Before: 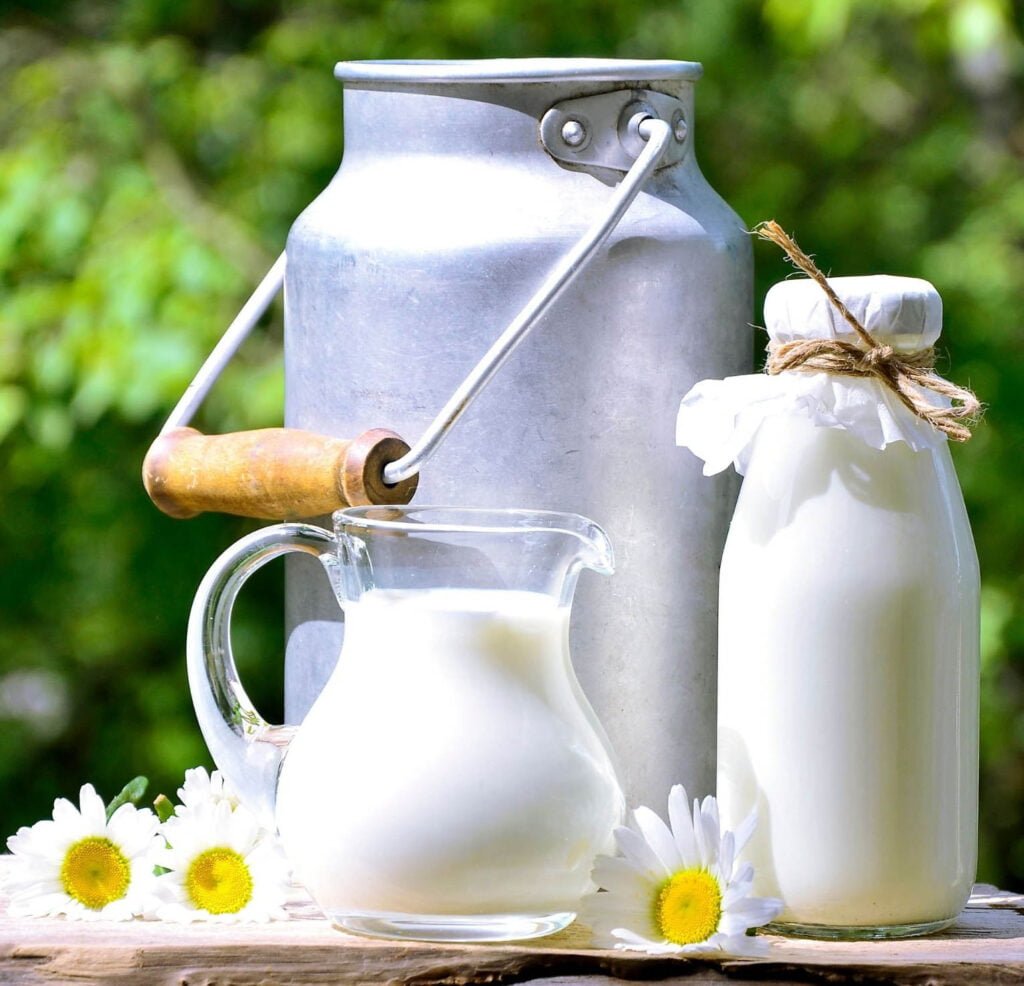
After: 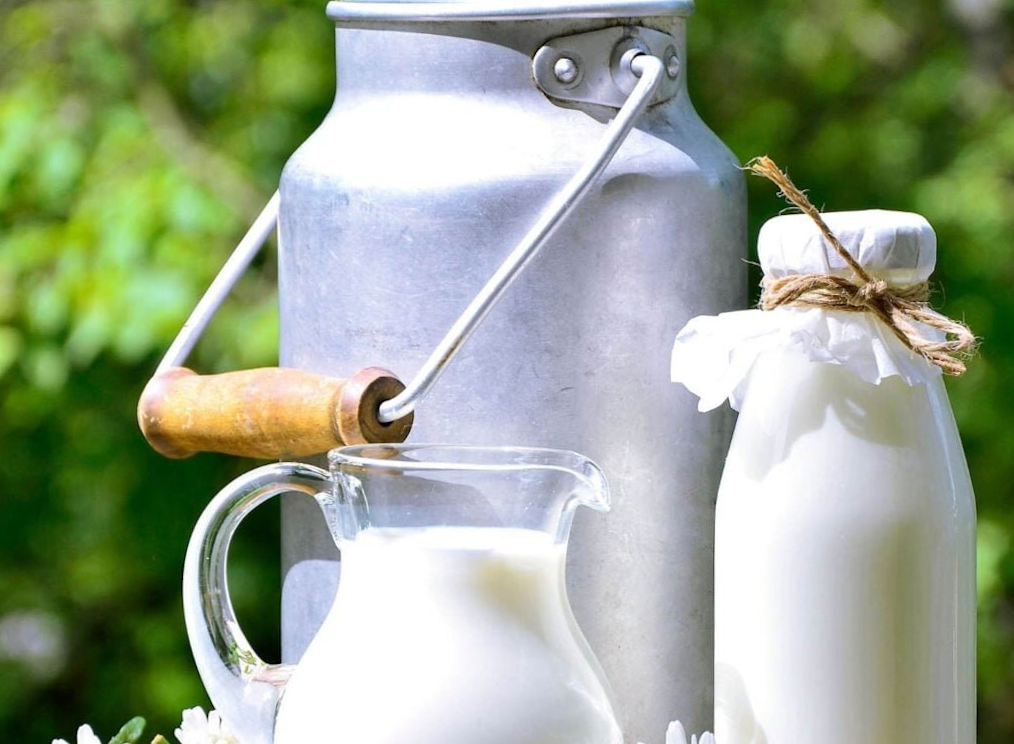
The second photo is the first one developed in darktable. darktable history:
crop: top 5.667%, bottom 17.637%
rotate and perspective: rotation -0.45°, automatic cropping original format, crop left 0.008, crop right 0.992, crop top 0.012, crop bottom 0.988
